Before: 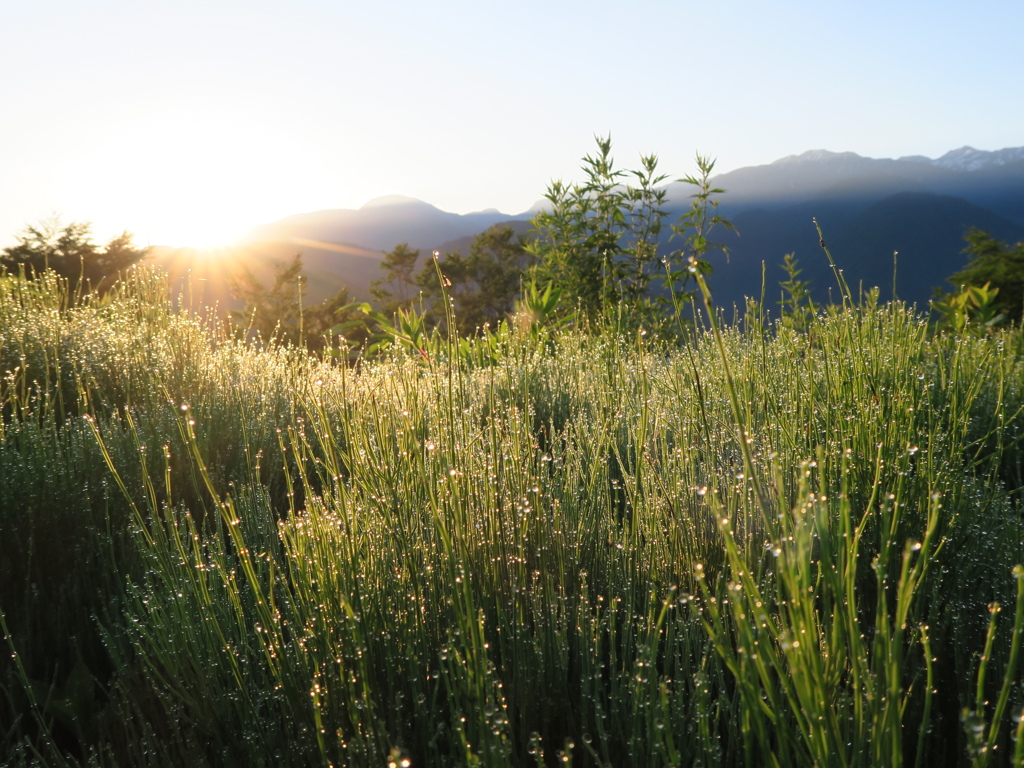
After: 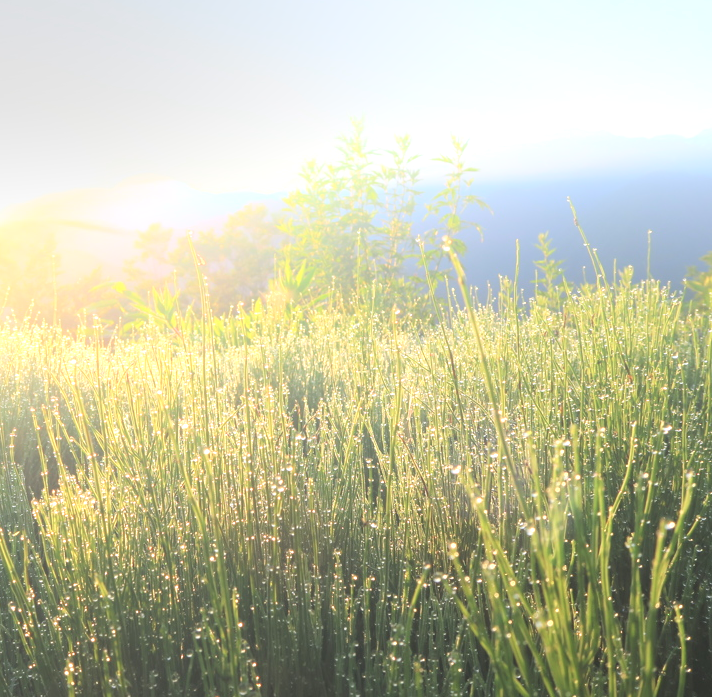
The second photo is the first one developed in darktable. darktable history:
crop and rotate: left 24.034%, top 2.838%, right 6.406%, bottom 6.299%
exposure: black level correction 0, exposure 1.2 EV, compensate exposure bias true, compensate highlight preservation false
contrast brightness saturation: contrast 0.06, brightness -0.01, saturation -0.23
bloom: size 38%, threshold 95%, strength 30%
local contrast: highlights 68%, shadows 68%, detail 82%, midtone range 0.325
